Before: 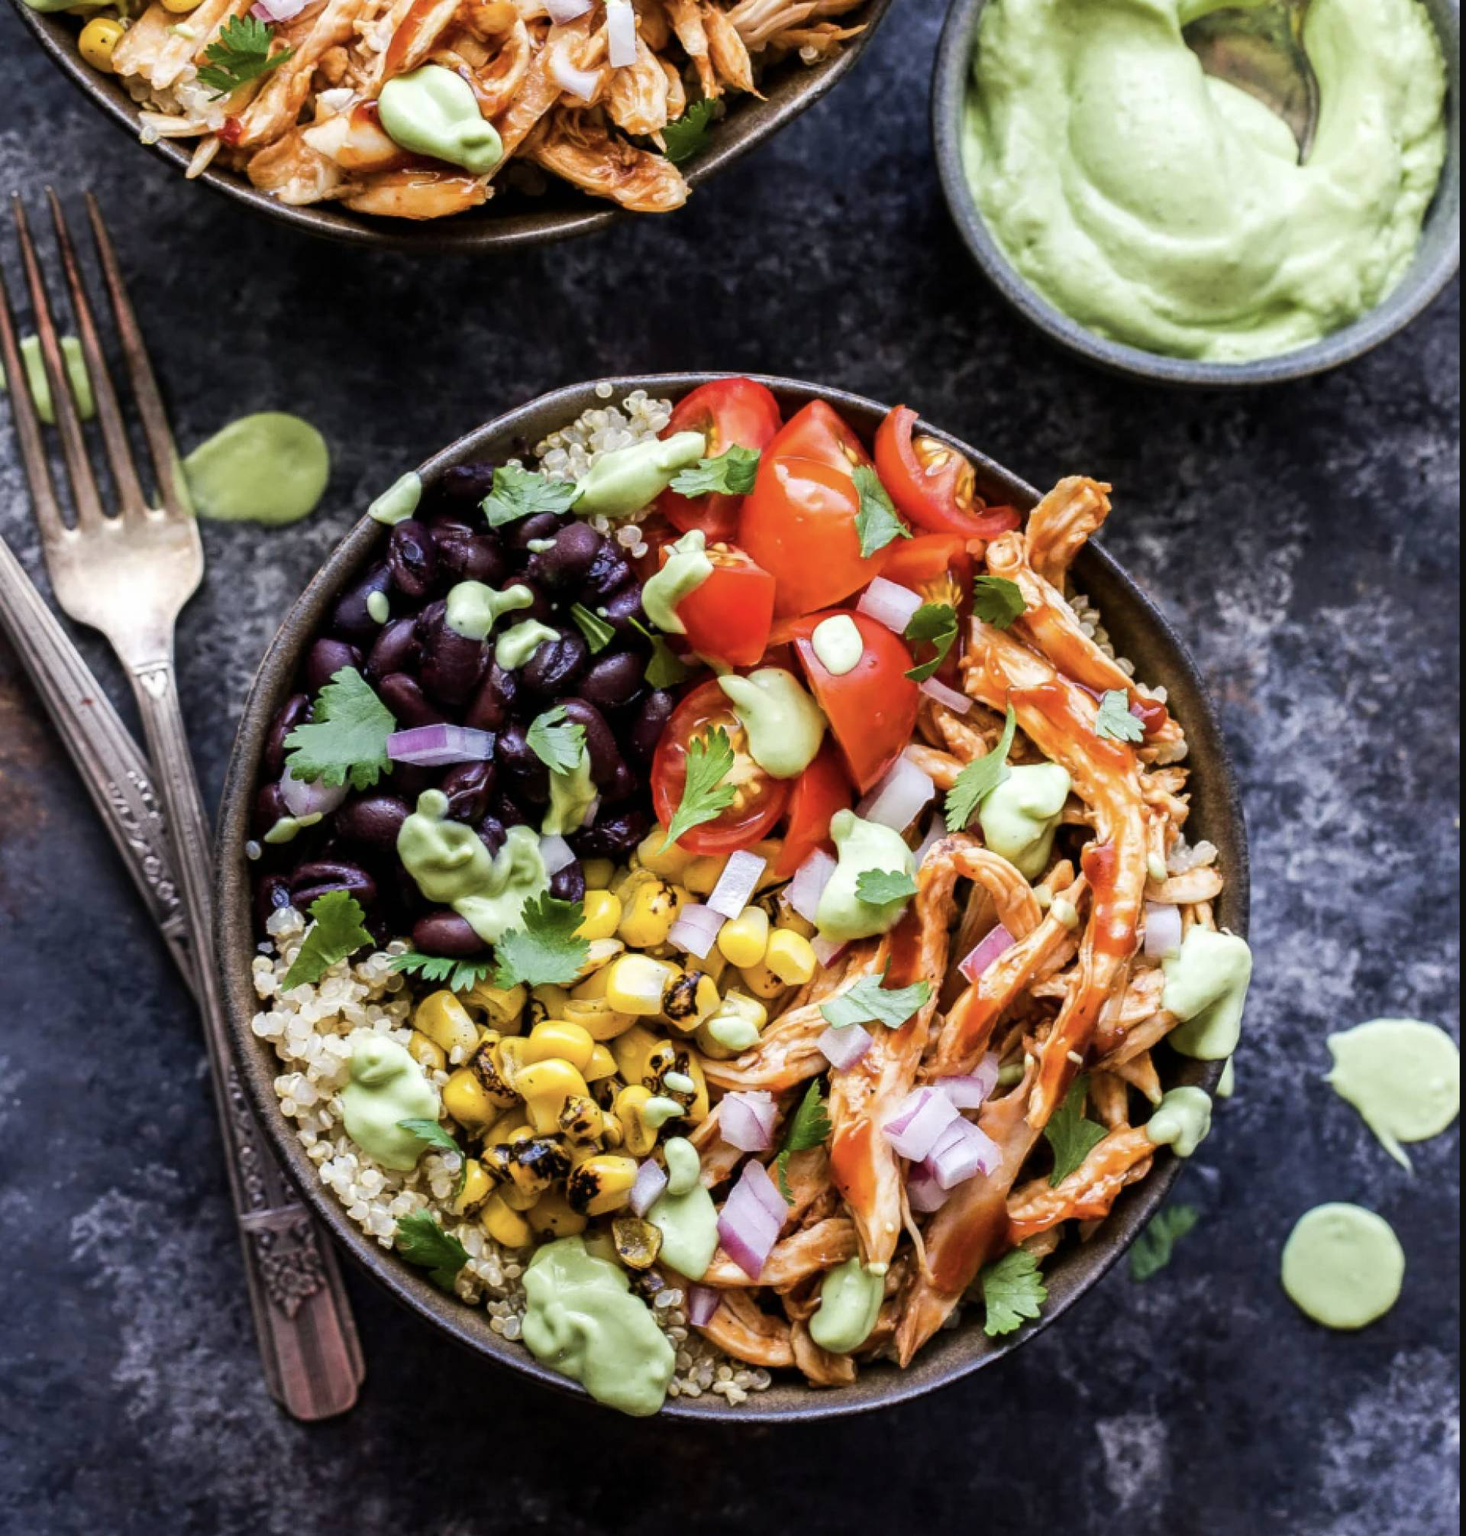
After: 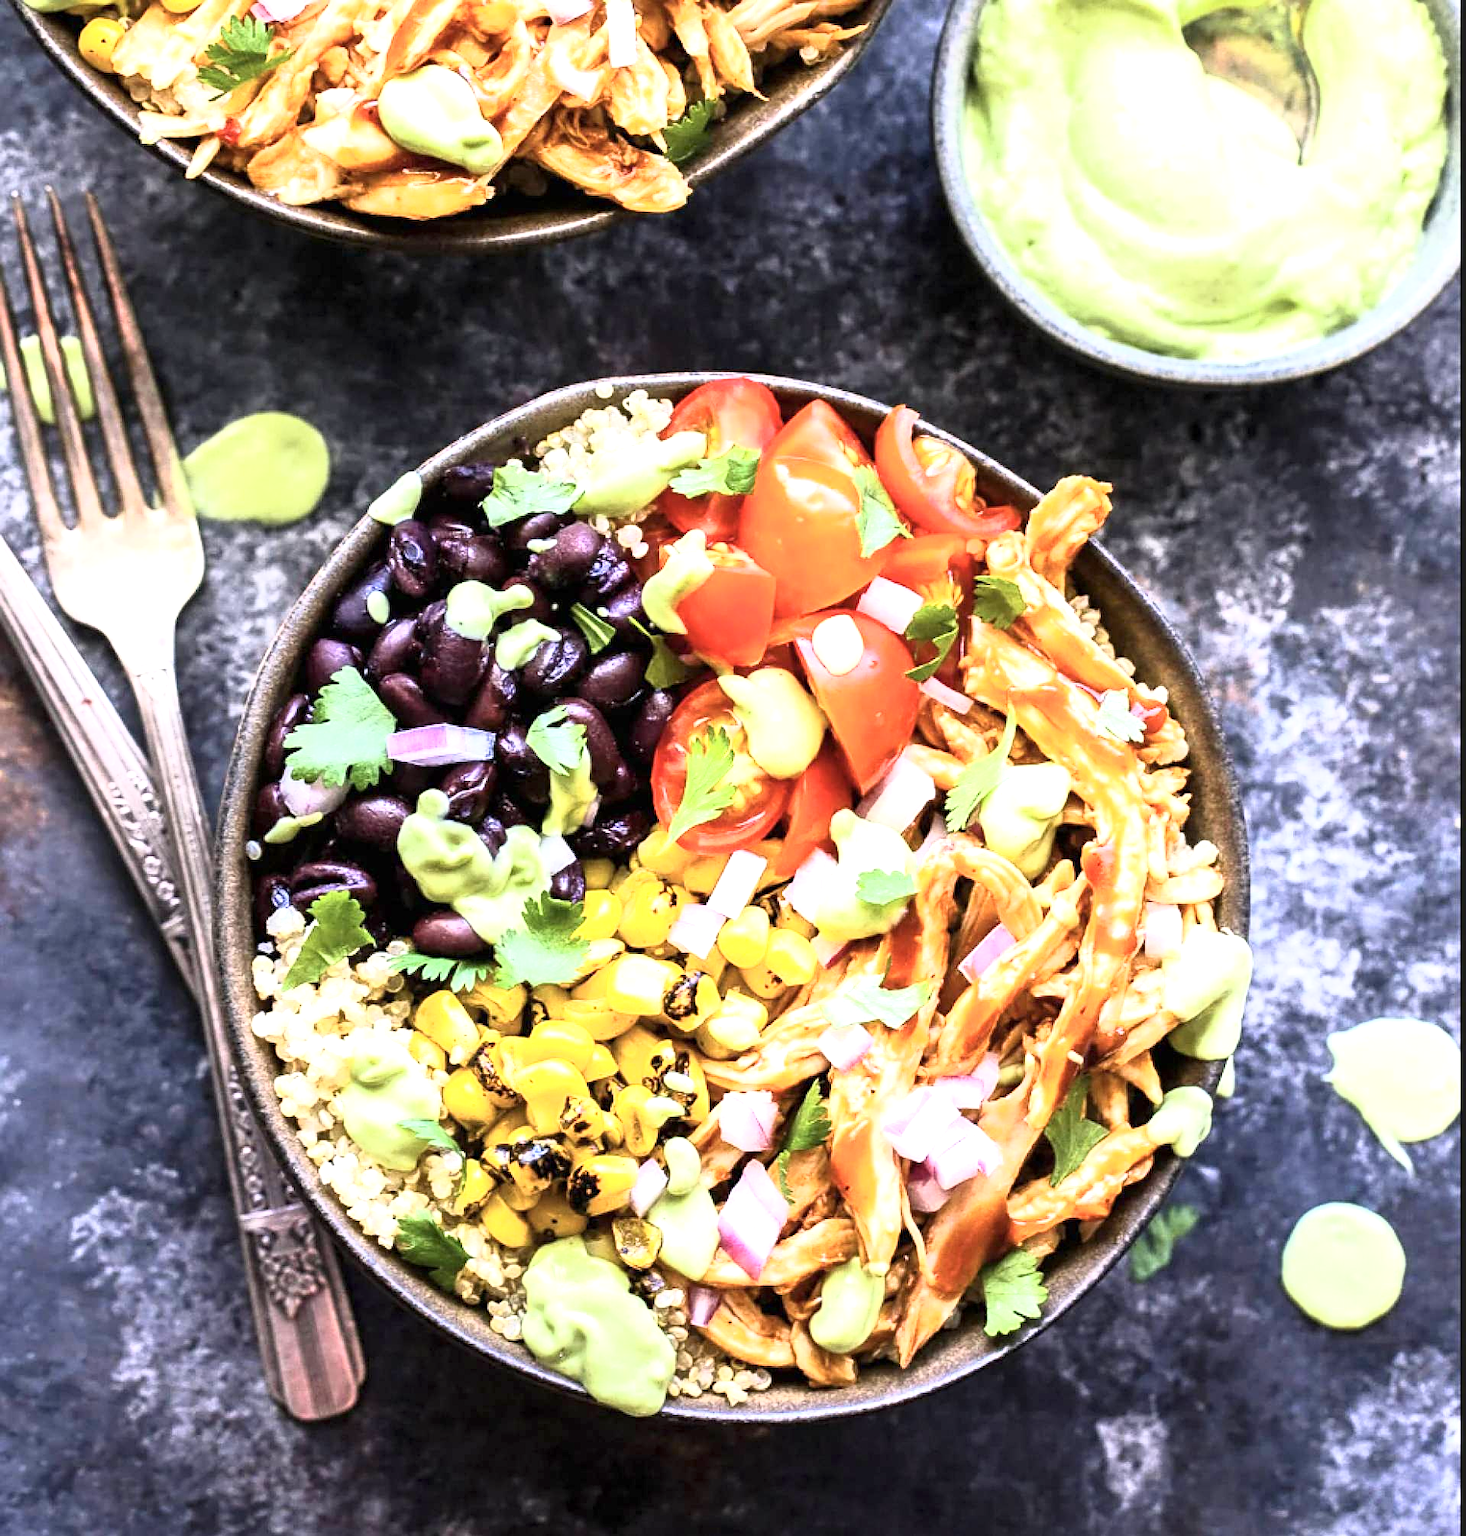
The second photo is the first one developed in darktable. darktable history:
color balance rgb: highlights gain › chroma 0.275%, highlights gain › hue 331.49°, perceptual saturation grading › global saturation 0.784%
base curve: curves: ch0 [(0, 0) (0.666, 0.806) (1, 1)]
exposure: exposure 1.09 EV, compensate highlight preservation false
sharpen: on, module defaults
tone curve: curves: ch0 [(0, 0) (0.003, 0.003) (0.011, 0.012) (0.025, 0.027) (0.044, 0.048) (0.069, 0.075) (0.1, 0.108) (0.136, 0.147) (0.177, 0.192) (0.224, 0.243) (0.277, 0.3) (0.335, 0.363) (0.399, 0.433) (0.468, 0.508) (0.543, 0.589) (0.623, 0.676) (0.709, 0.769) (0.801, 0.868) (0.898, 0.949) (1, 1)], color space Lab, independent channels, preserve colors none
